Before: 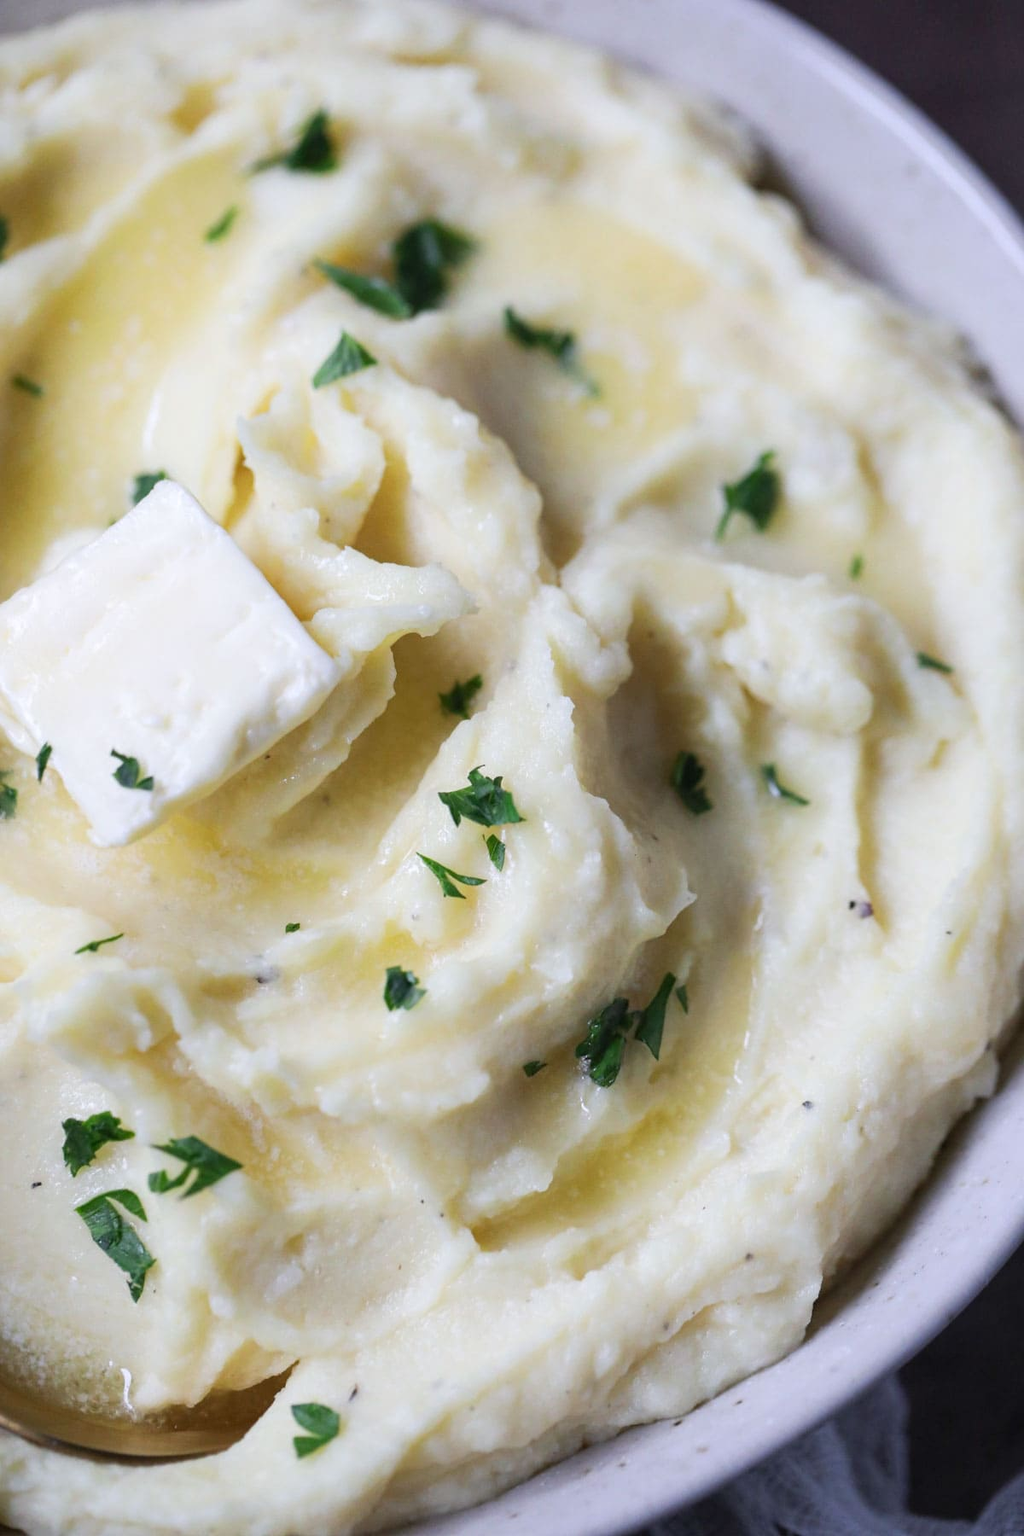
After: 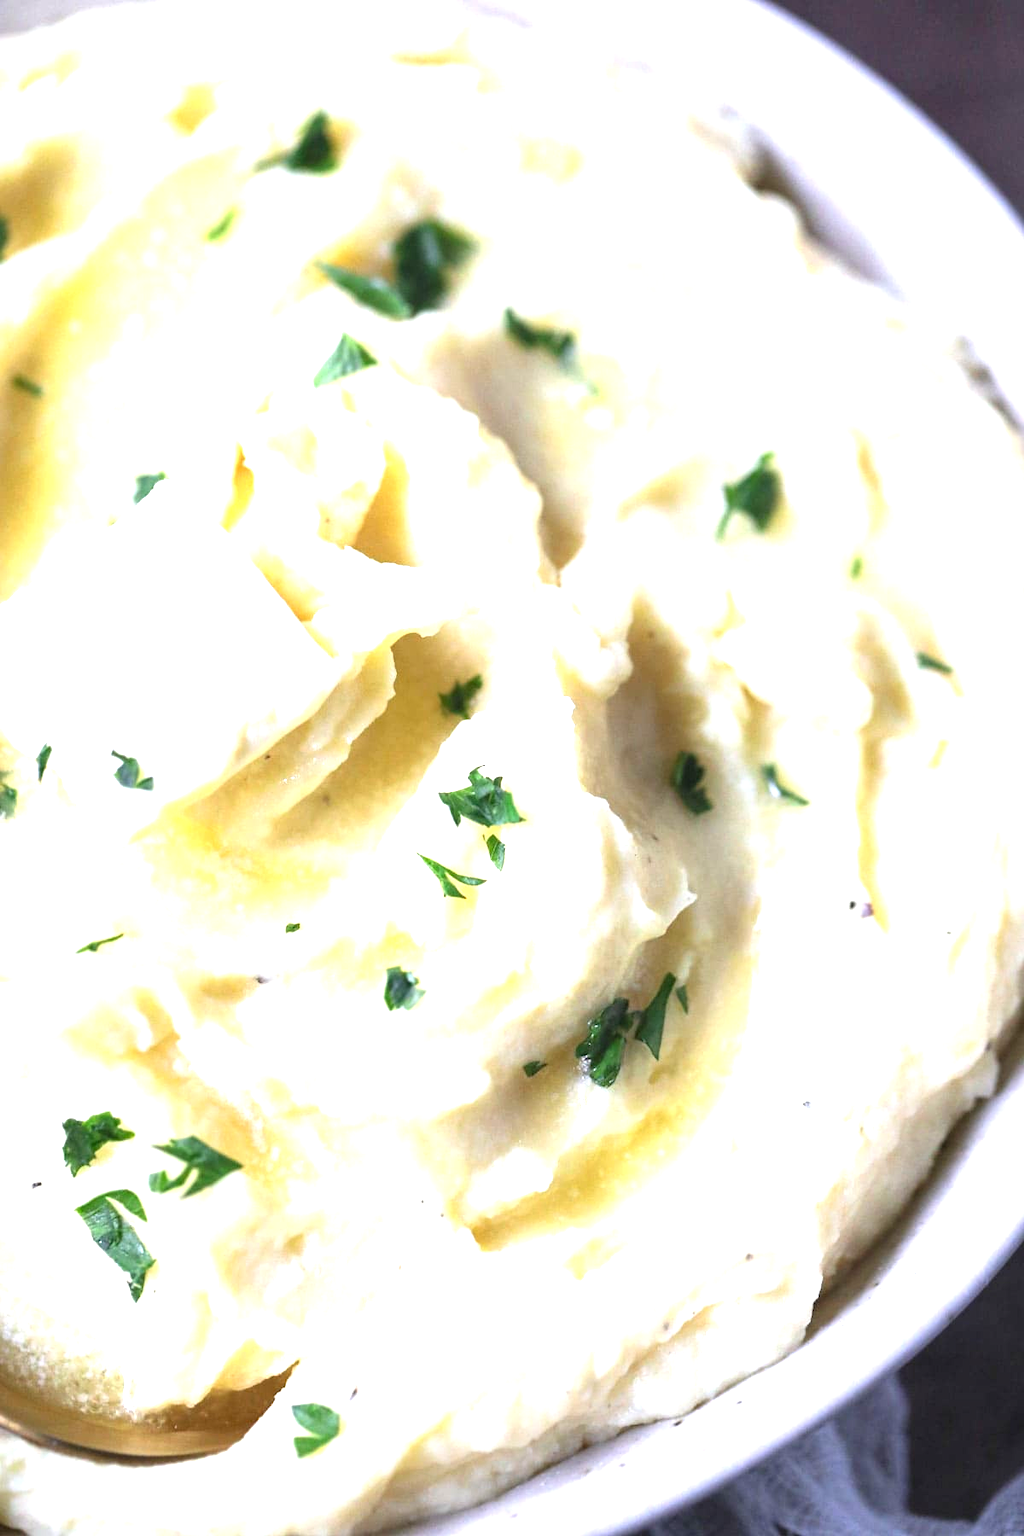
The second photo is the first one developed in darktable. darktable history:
exposure: black level correction 0, exposure 1.454 EV, compensate highlight preservation false
